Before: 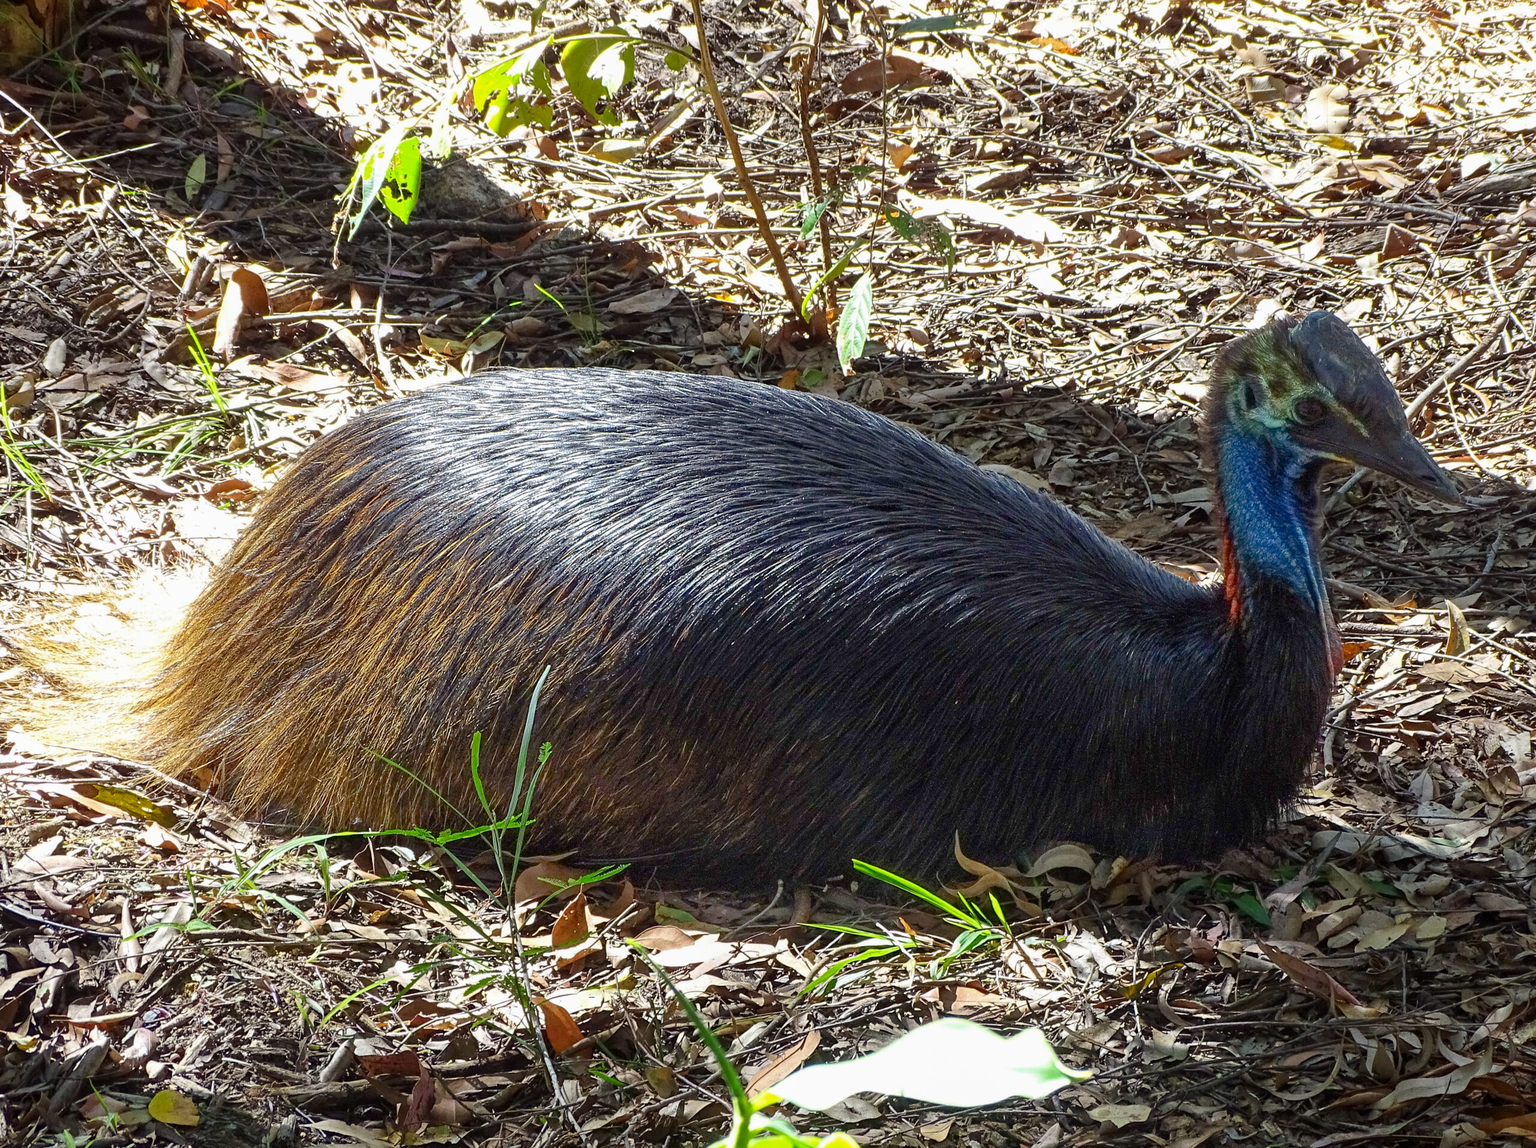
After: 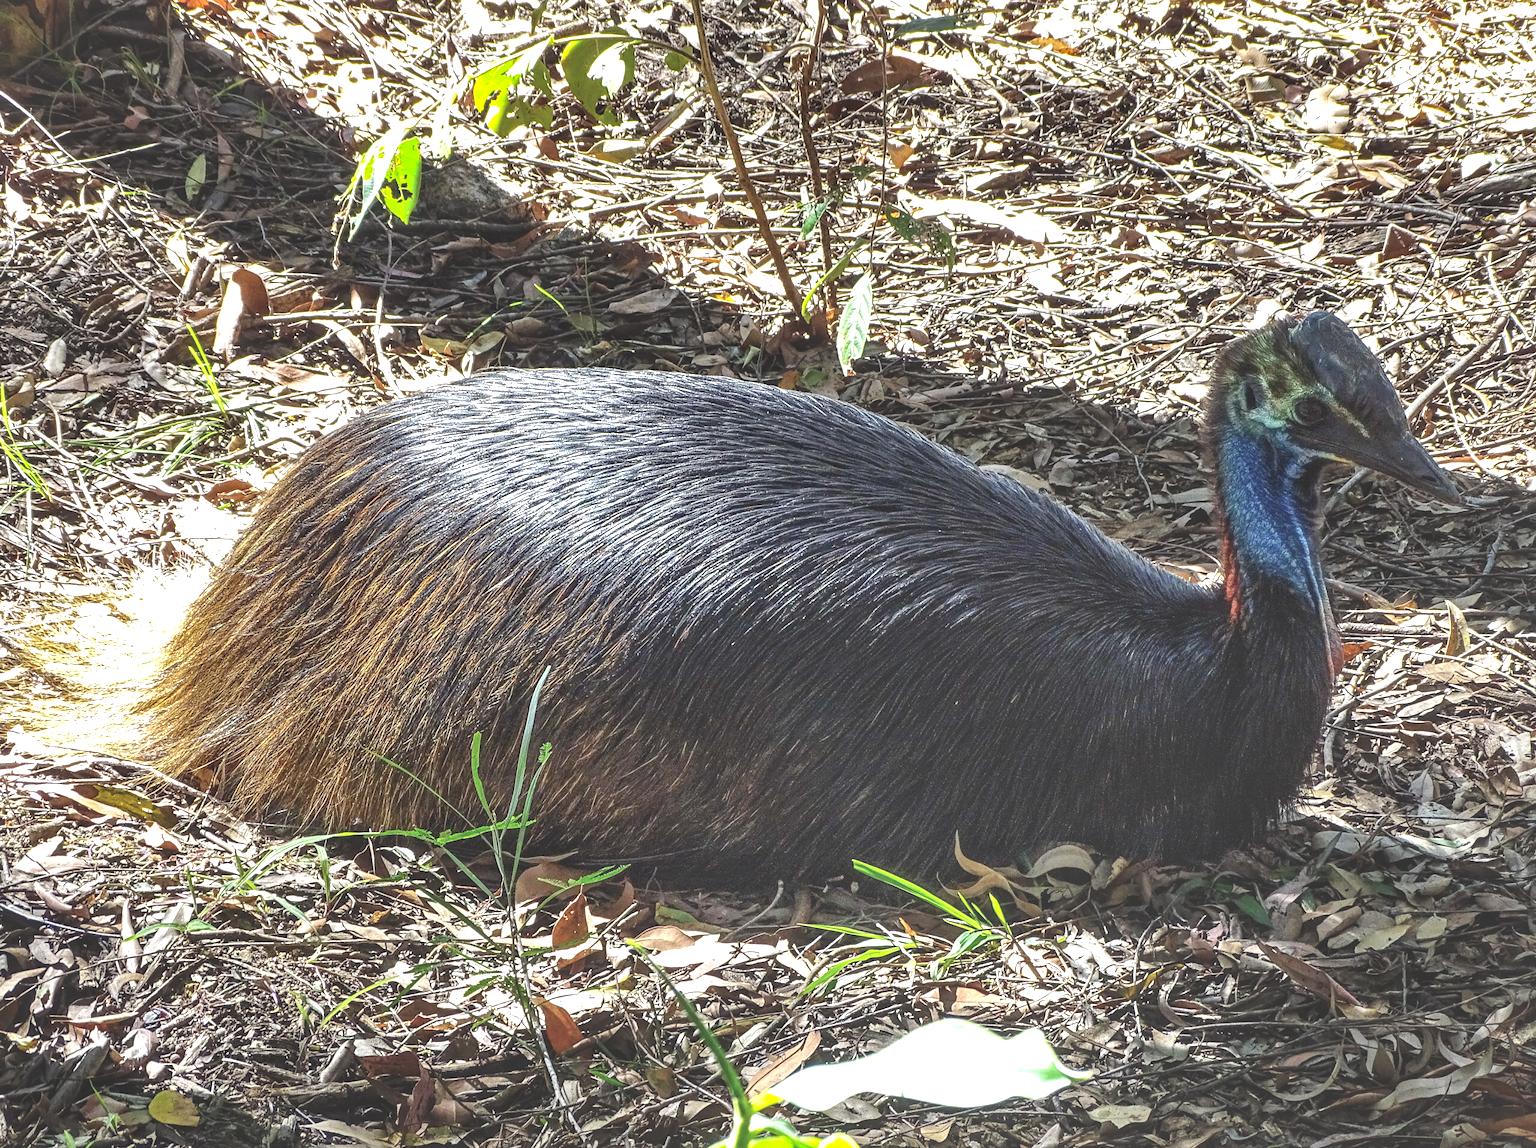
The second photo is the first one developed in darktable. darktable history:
local contrast: highlights 65%, shadows 54%, detail 169%, midtone range 0.514
exposure: black level correction -0.041, exposure 0.064 EV, compensate highlight preservation false
shadows and highlights: on, module defaults
